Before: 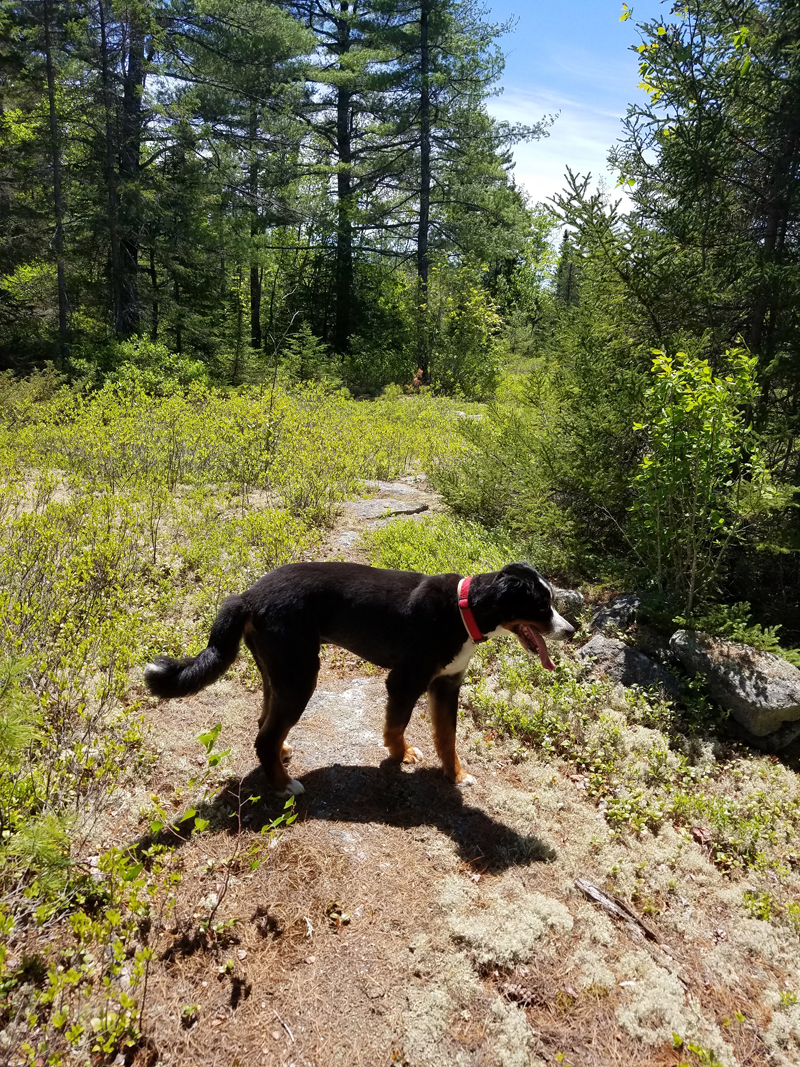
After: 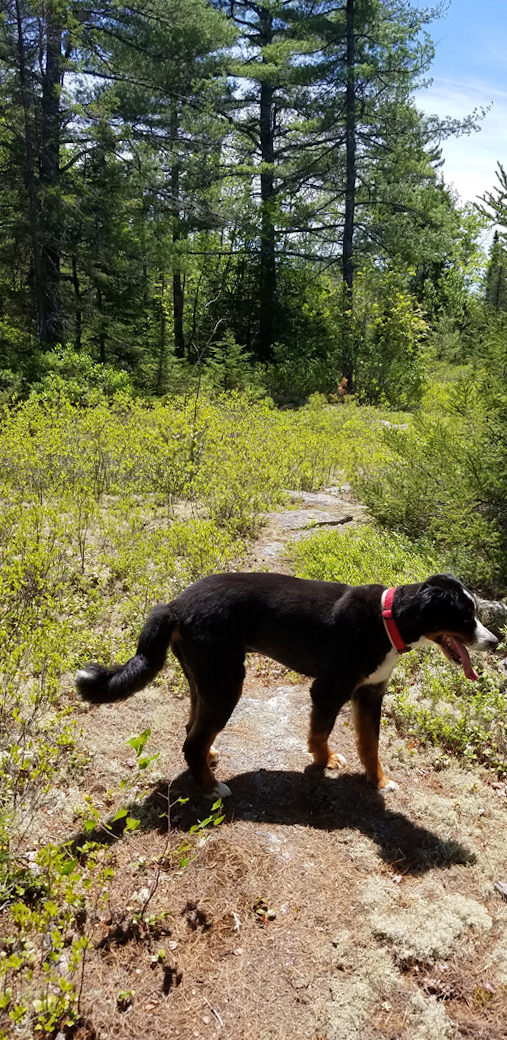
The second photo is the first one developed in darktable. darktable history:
crop and rotate: left 6.617%, right 26.717%
rotate and perspective: rotation 0.074°, lens shift (vertical) 0.096, lens shift (horizontal) -0.041, crop left 0.043, crop right 0.952, crop top 0.024, crop bottom 0.979
